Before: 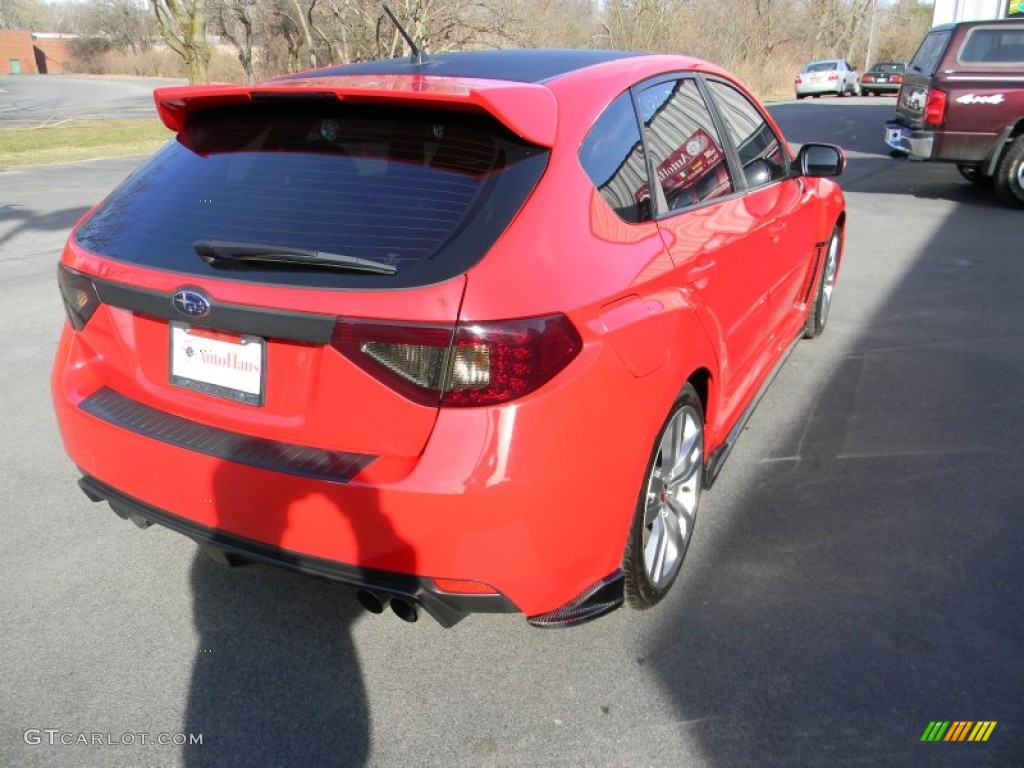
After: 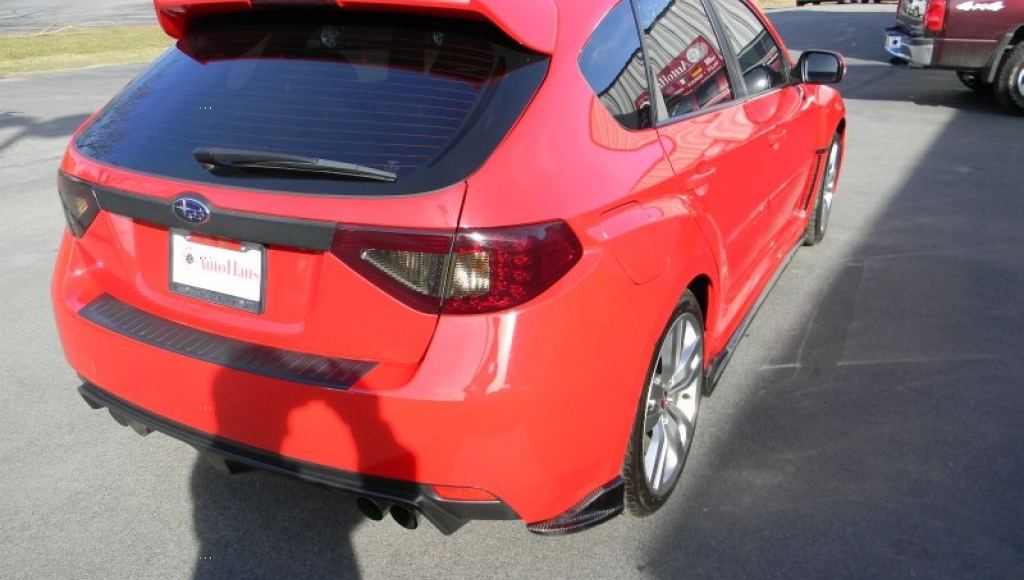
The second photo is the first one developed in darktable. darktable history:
crop and rotate: top 12.161%, bottom 12.303%
